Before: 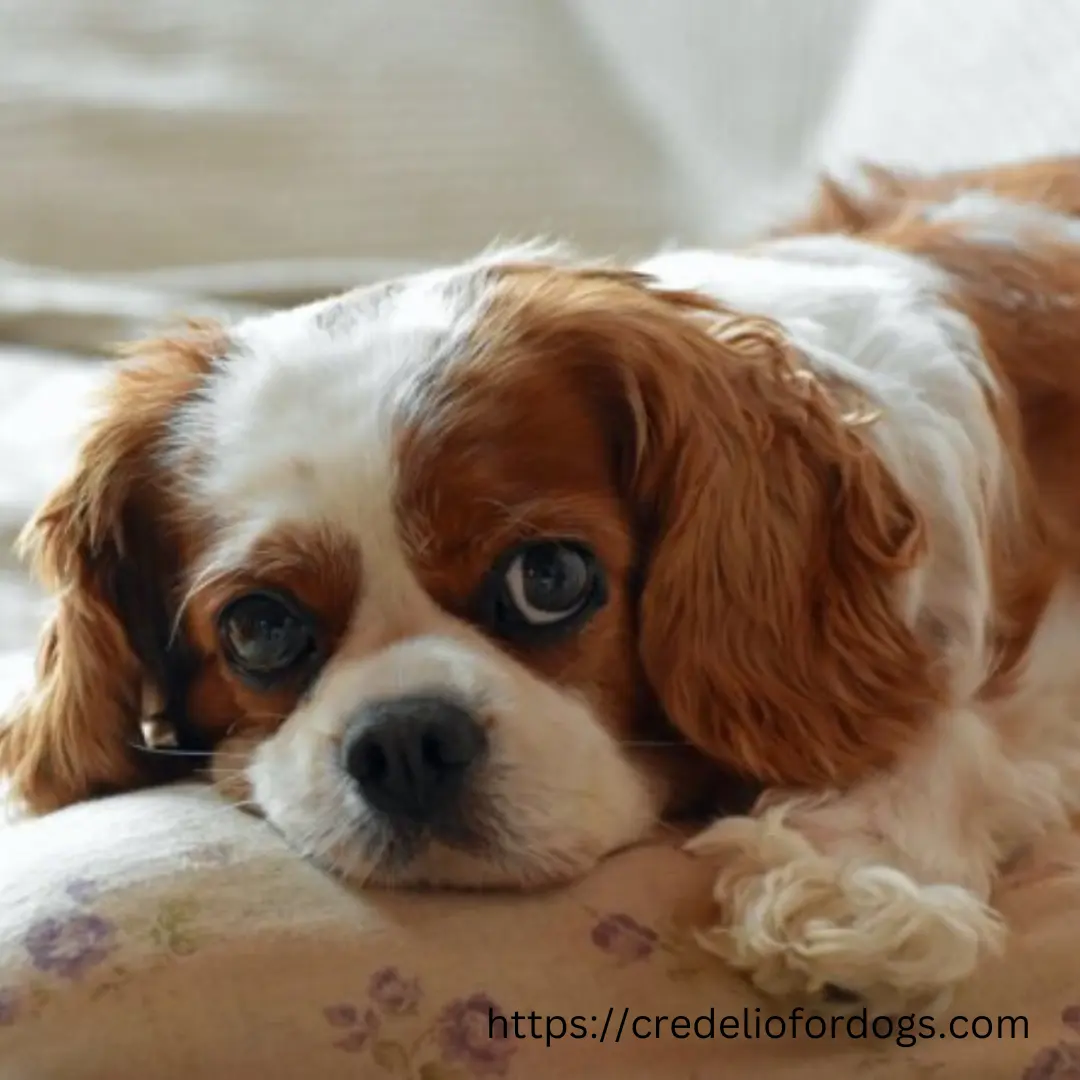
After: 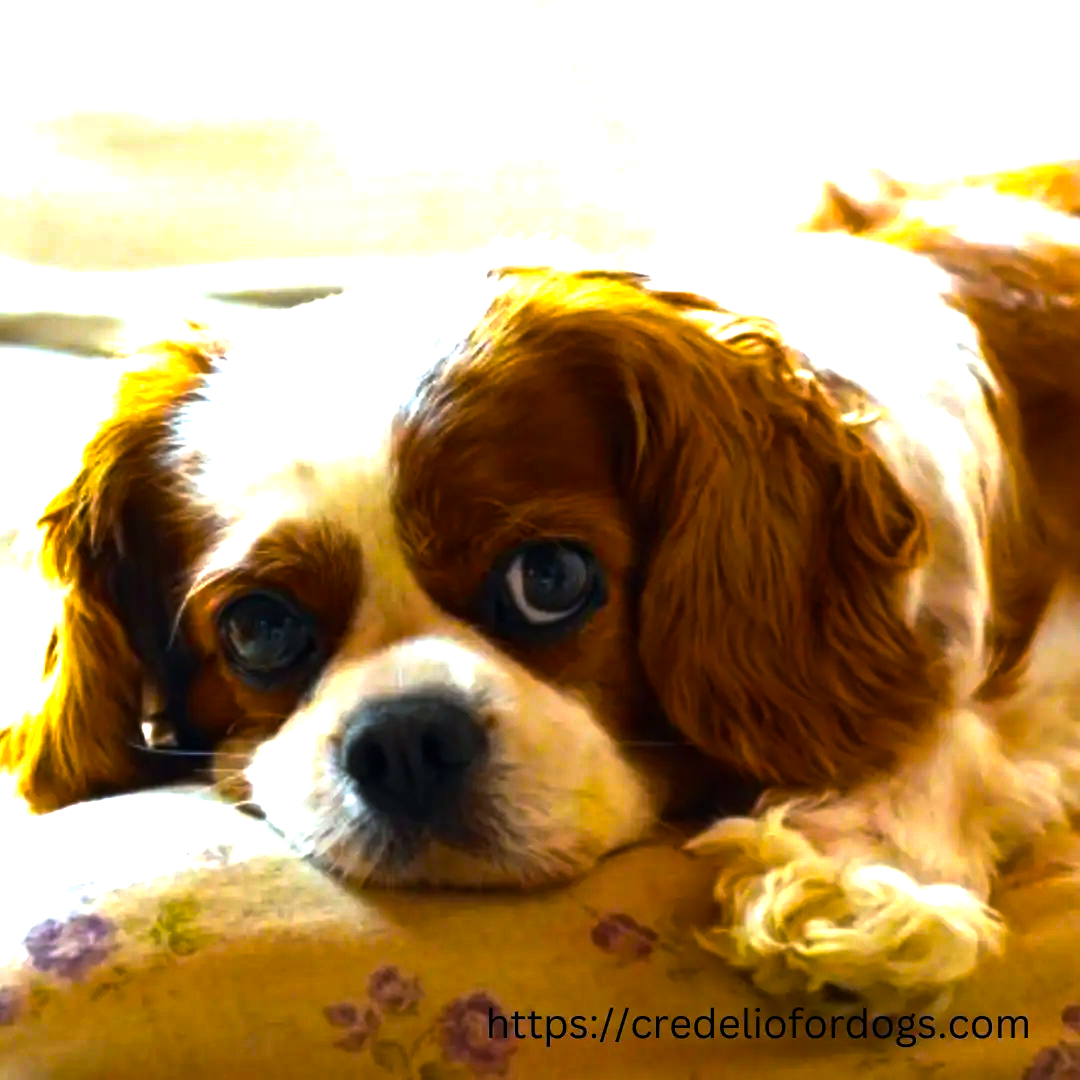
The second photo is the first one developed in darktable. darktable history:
color balance rgb: linear chroma grading › shadows -30%, linear chroma grading › global chroma 35%, perceptual saturation grading › global saturation 75%, perceptual saturation grading › shadows -30%, perceptual brilliance grading › highlights 75%, perceptual brilliance grading › shadows -30%, global vibrance 35%
white balance: red 0.976, blue 1.04
